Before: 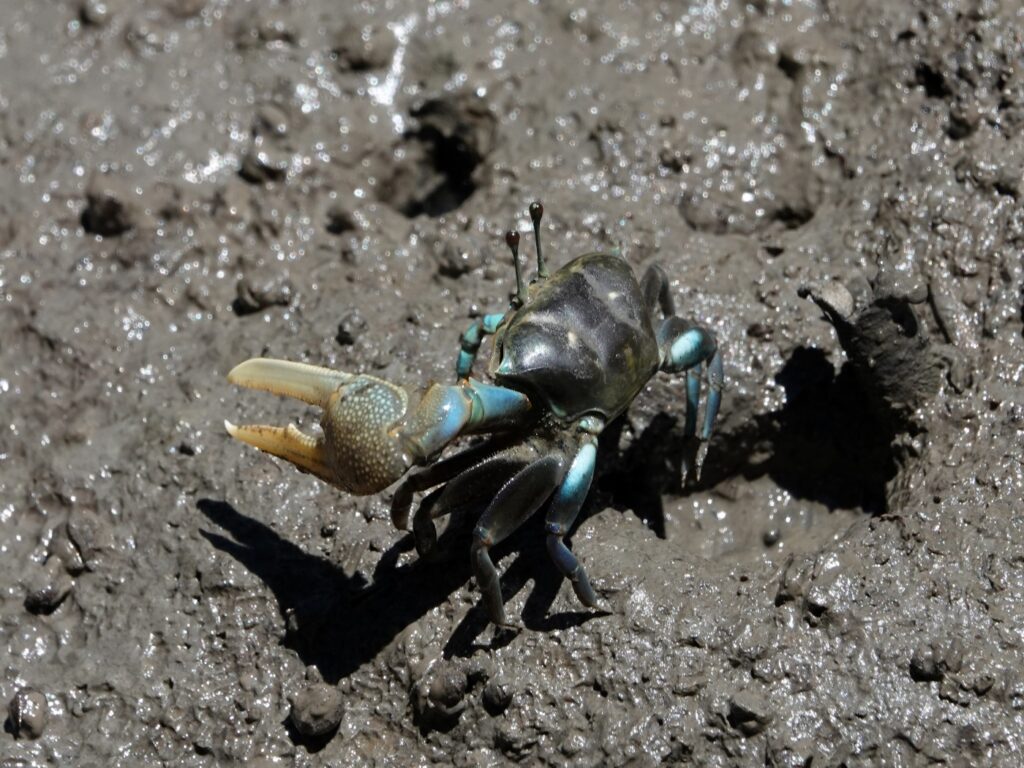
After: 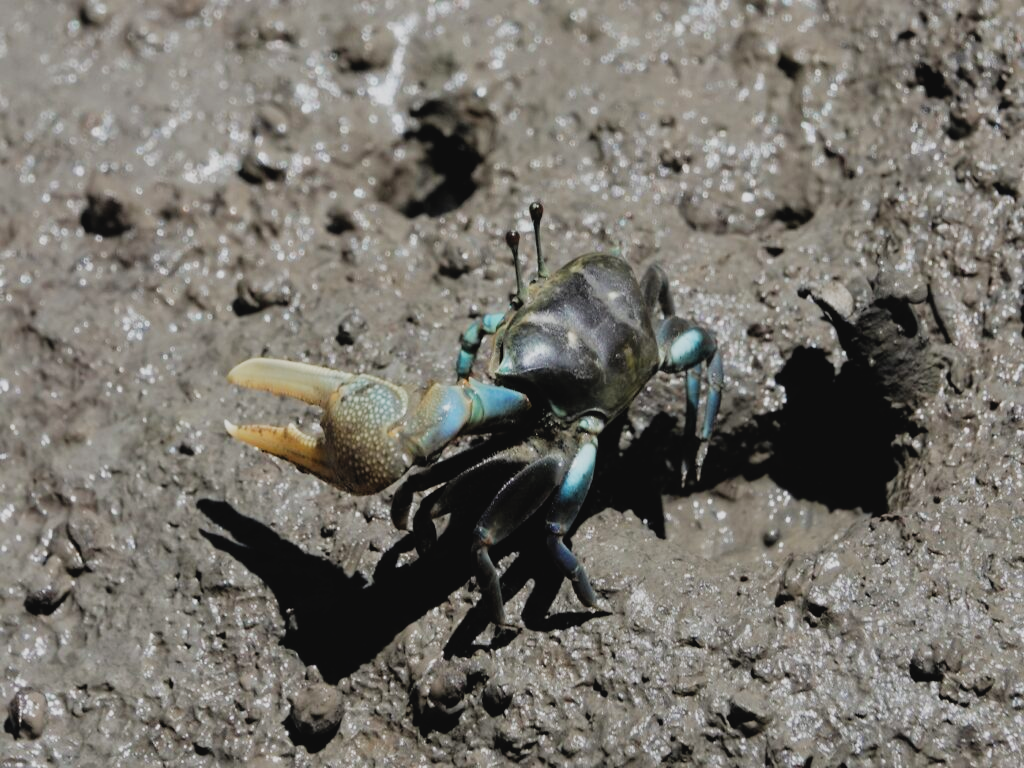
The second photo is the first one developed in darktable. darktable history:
tone curve: curves: ch0 [(0, 0.038) (0.193, 0.212) (0.461, 0.502) (0.634, 0.709) (0.852, 0.89) (1, 0.967)]; ch1 [(0, 0) (0.35, 0.356) (0.45, 0.453) (0.504, 0.503) (0.532, 0.524) (0.558, 0.555) (0.735, 0.762) (1, 1)]; ch2 [(0, 0) (0.281, 0.266) (0.456, 0.469) (0.5, 0.5) (0.533, 0.545) (0.606, 0.598) (0.646, 0.654) (1, 1)], preserve colors none
filmic rgb: black relative exposure -8.76 EV, white relative exposure 4.98 EV, target black luminance 0%, hardness 3.78, latitude 65.62%, contrast 0.832, shadows ↔ highlights balance 19.82%
